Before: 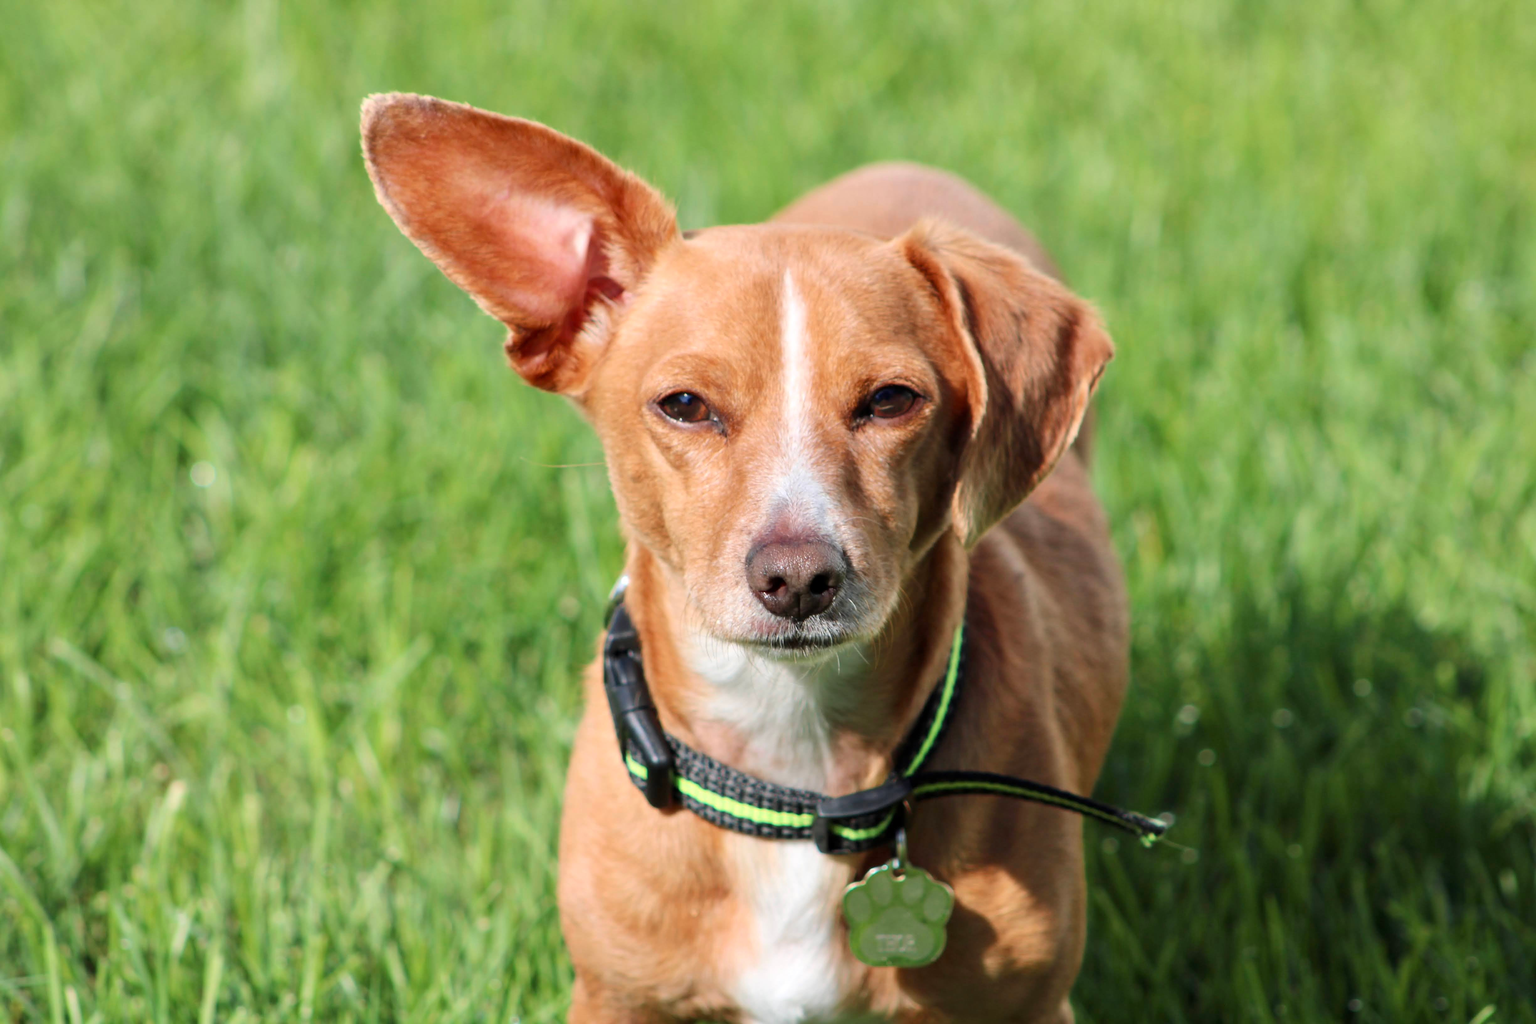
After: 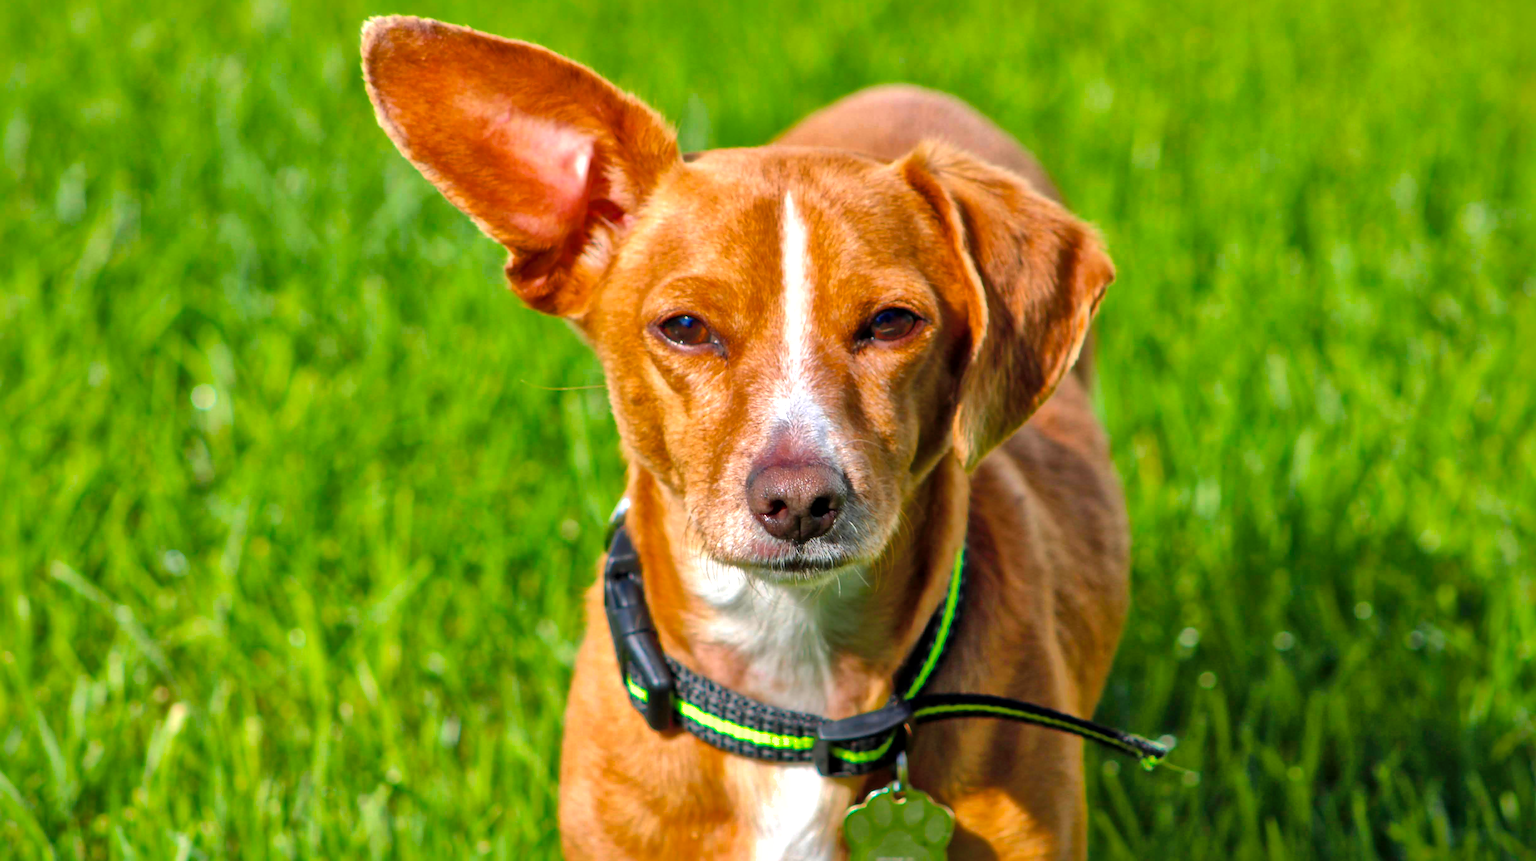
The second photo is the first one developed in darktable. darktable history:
shadows and highlights: shadows 60, highlights -60
local contrast: mode bilateral grid, contrast 20, coarseness 50, detail 120%, midtone range 0.2
color balance rgb: linear chroma grading › global chroma 50%, perceptual saturation grading › global saturation 2.34%, global vibrance 6.64%, contrast 12.71%, saturation formula JzAzBz (2021)
crop: top 7.625%, bottom 8.027%
